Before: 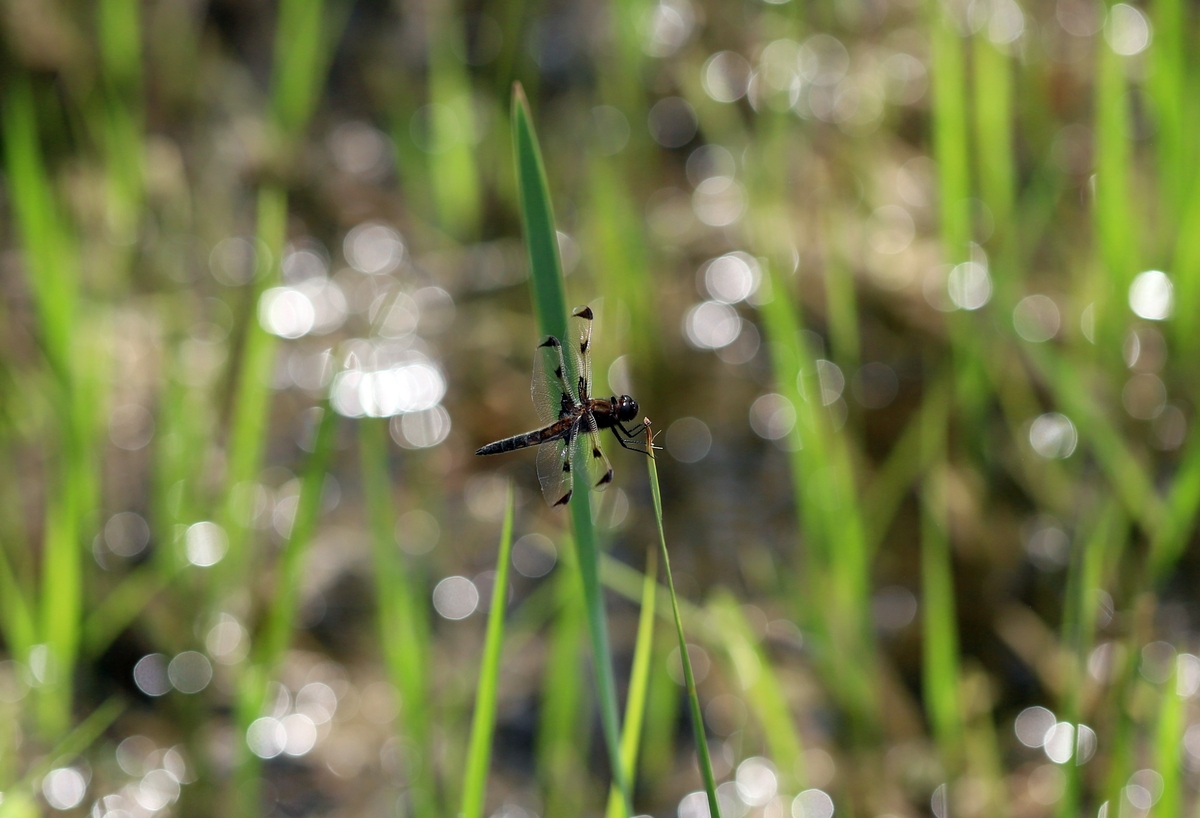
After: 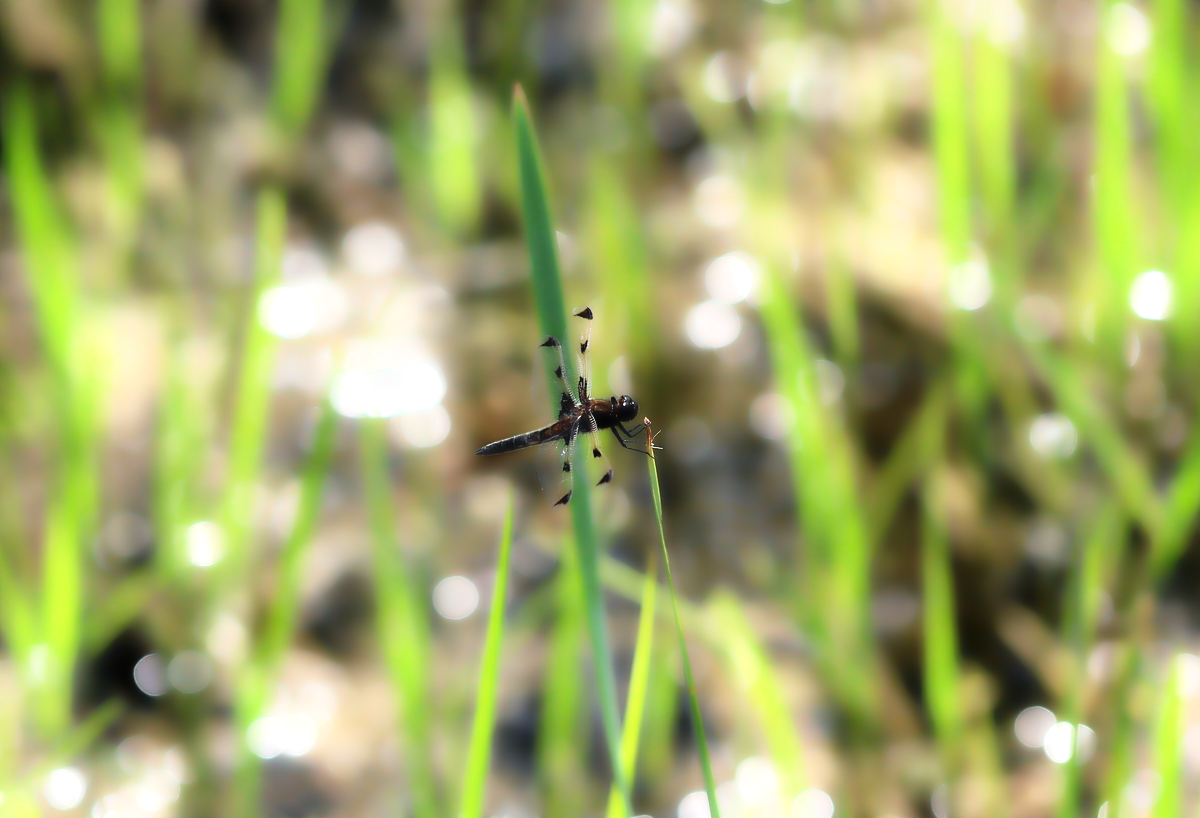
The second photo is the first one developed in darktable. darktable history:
tone curve: curves: ch0 [(0.021, 0) (0.104, 0.052) (0.496, 0.526) (0.737, 0.783) (1, 1)], color space Lab, linked channels, preserve colors none
bloom: size 5%, threshold 95%, strength 15%
exposure: black level correction 0, exposure 0.7 EV, compensate exposure bias true, compensate highlight preservation false
lowpass: radius 4, soften with bilateral filter, unbound 0
